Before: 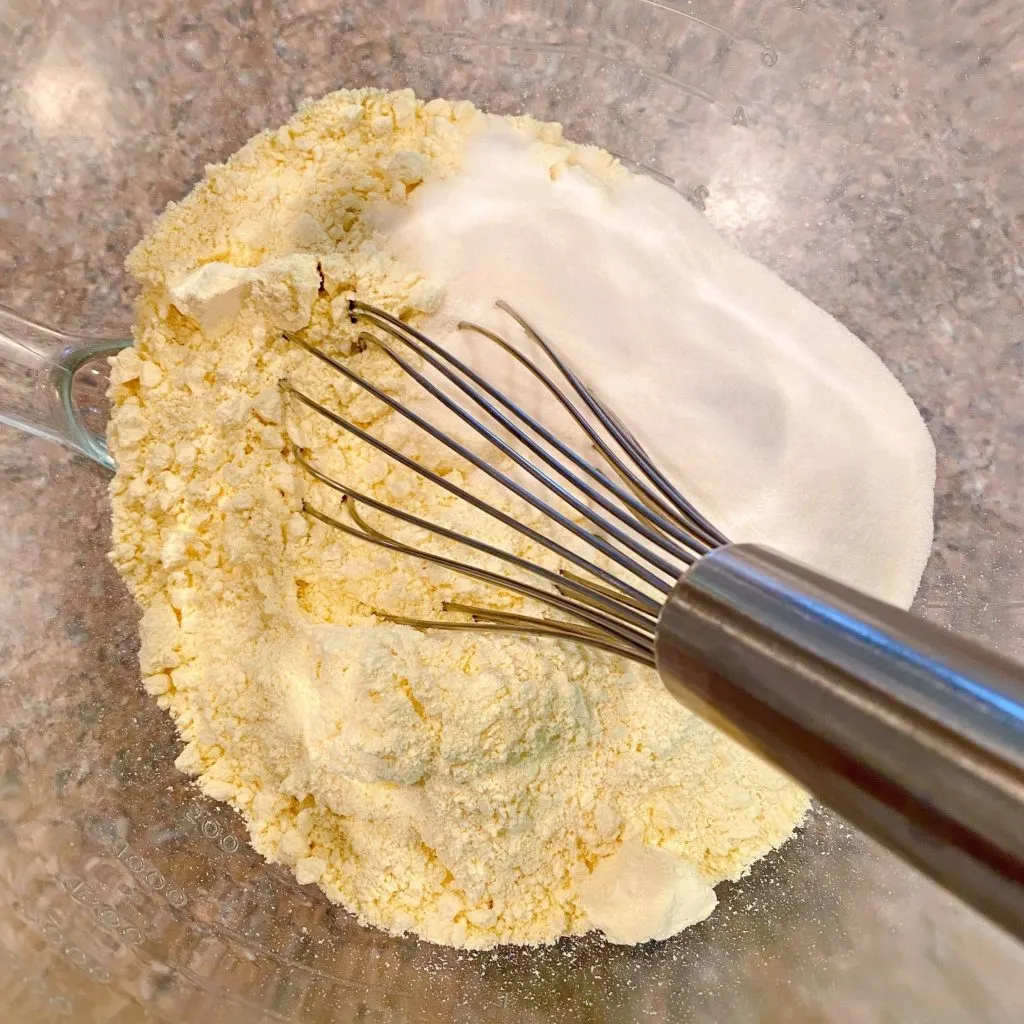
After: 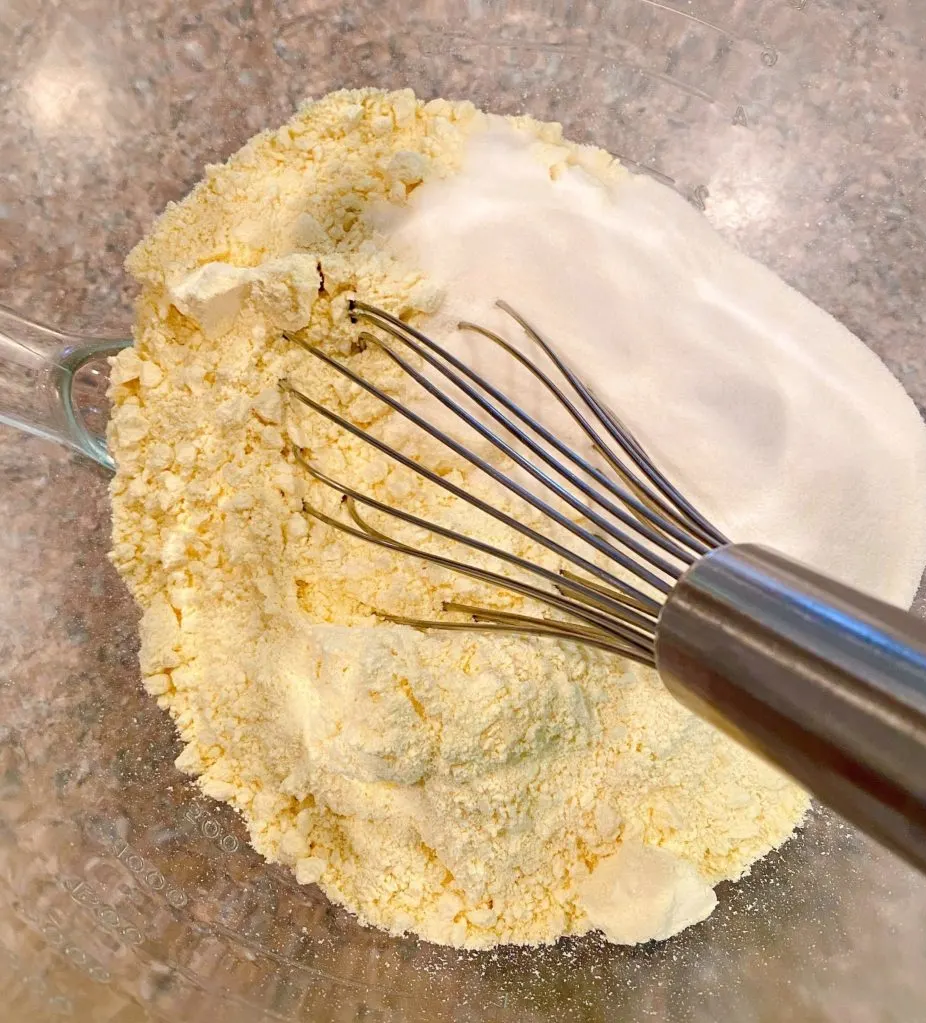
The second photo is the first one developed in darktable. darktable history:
crop: right 9.507%, bottom 0.035%
